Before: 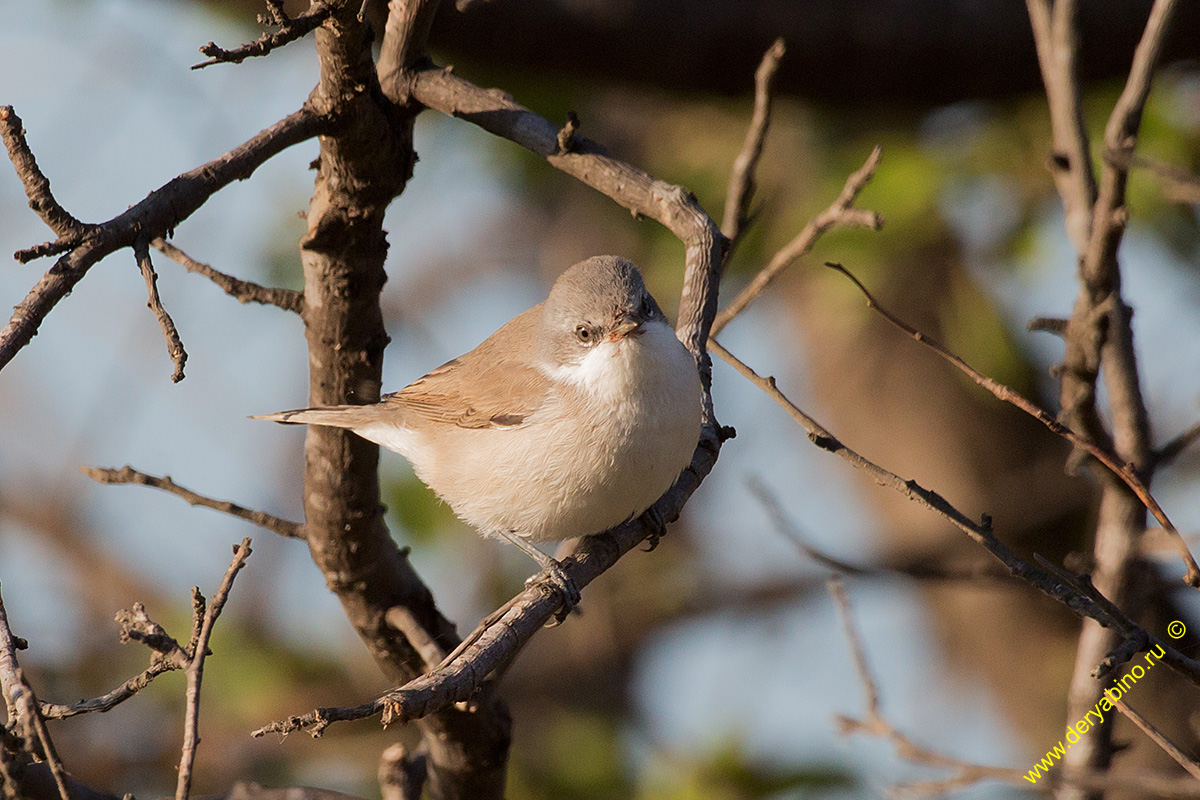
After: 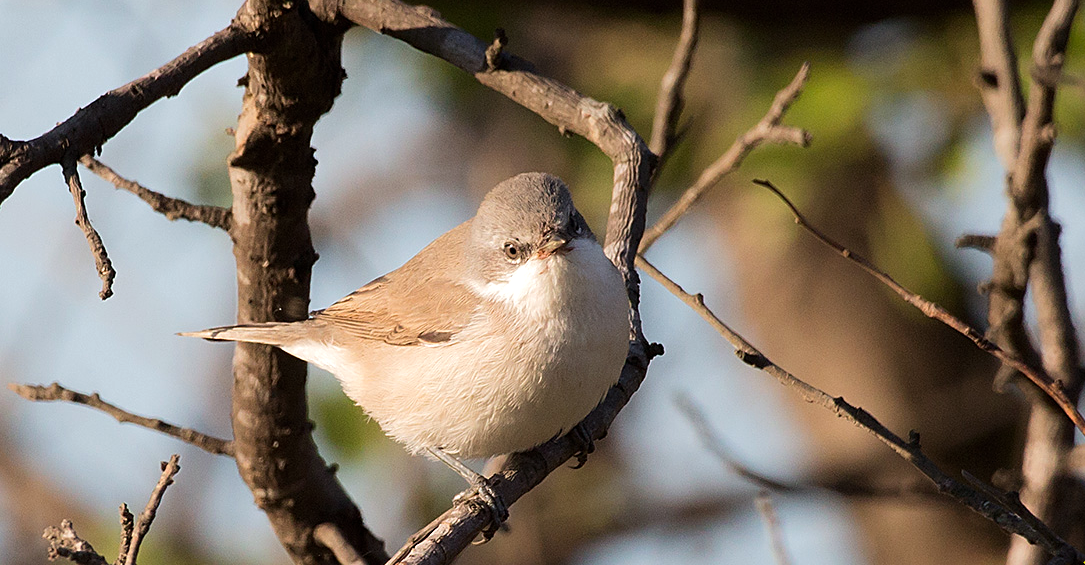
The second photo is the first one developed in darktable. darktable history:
crop: left 6.009%, top 10.413%, right 3.558%, bottom 18.864%
tone equalizer: -8 EV -0.415 EV, -7 EV -0.392 EV, -6 EV -0.32 EV, -5 EV -0.19 EV, -3 EV 0.254 EV, -2 EV 0.363 EV, -1 EV 0.374 EV, +0 EV 0.403 EV, smoothing diameter 2.18%, edges refinement/feathering 18.53, mask exposure compensation -1.57 EV, filter diffusion 5
sharpen: amount 0.214
